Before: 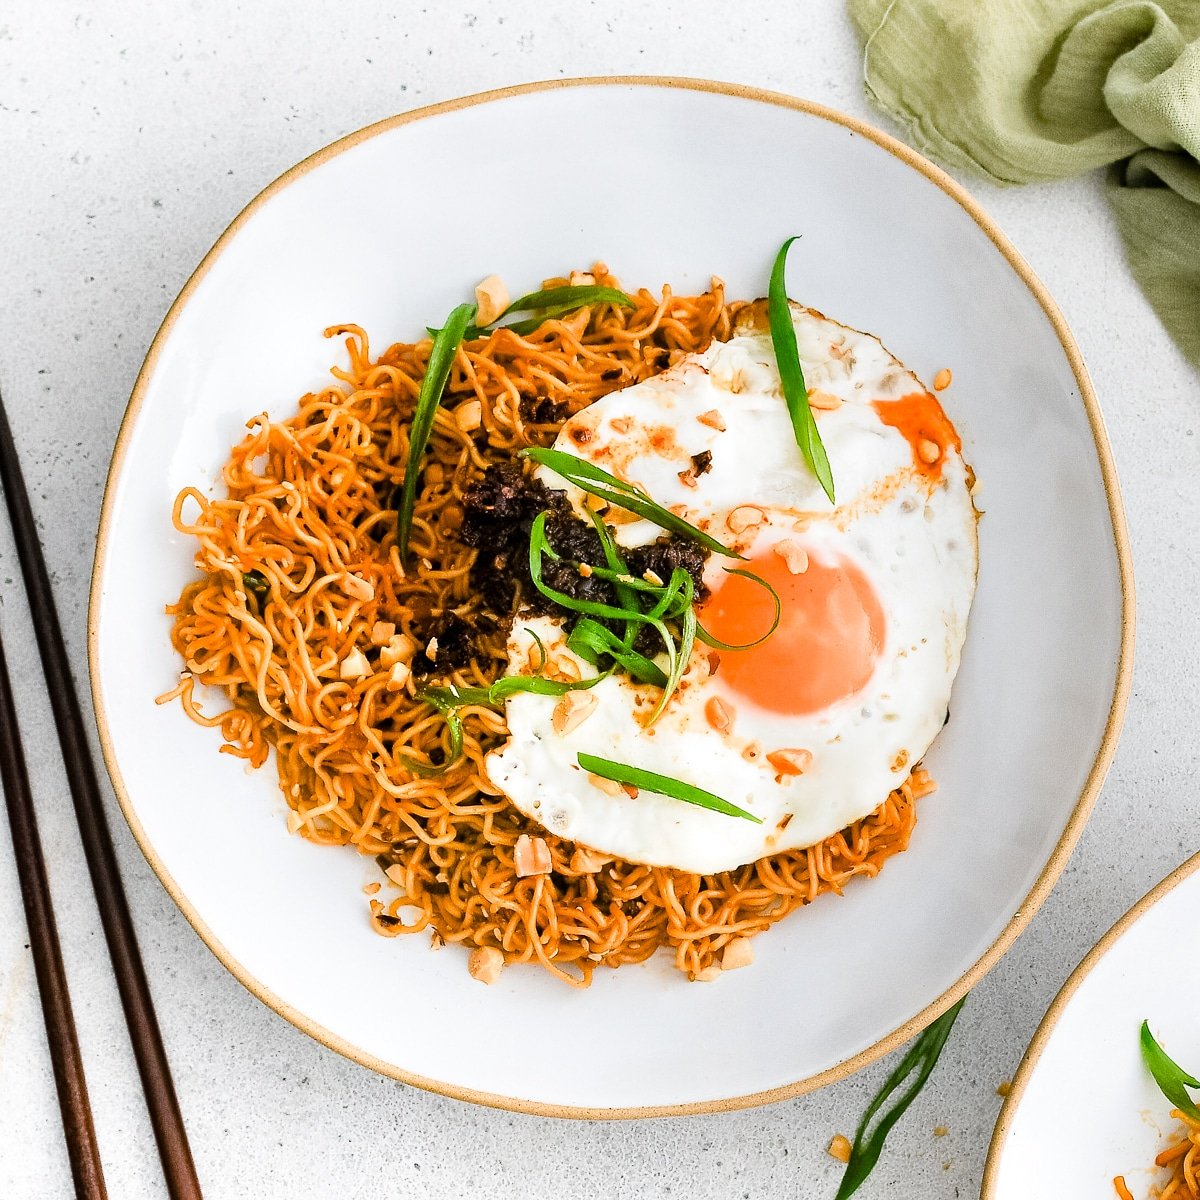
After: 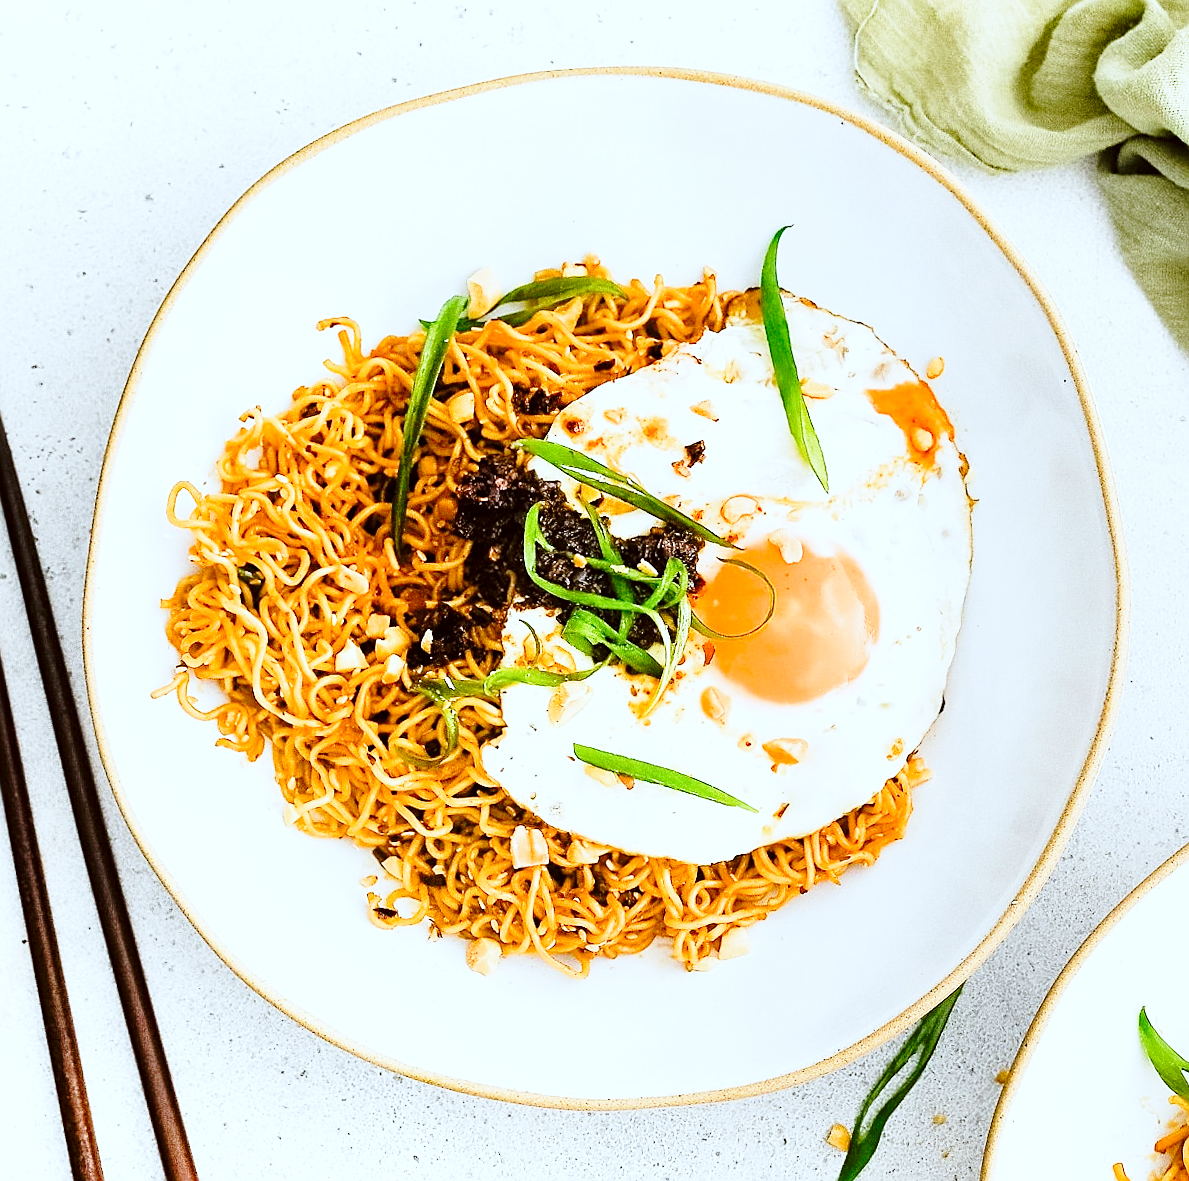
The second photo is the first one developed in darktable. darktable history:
rotate and perspective: rotation -0.45°, automatic cropping original format, crop left 0.008, crop right 0.992, crop top 0.012, crop bottom 0.988
base curve: curves: ch0 [(0, 0) (0.028, 0.03) (0.121, 0.232) (0.46, 0.748) (0.859, 0.968) (1, 1)], preserve colors none
color correction: highlights a* -3.28, highlights b* -6.24, shadows a* 3.1, shadows b* 5.19
sharpen: on, module defaults
